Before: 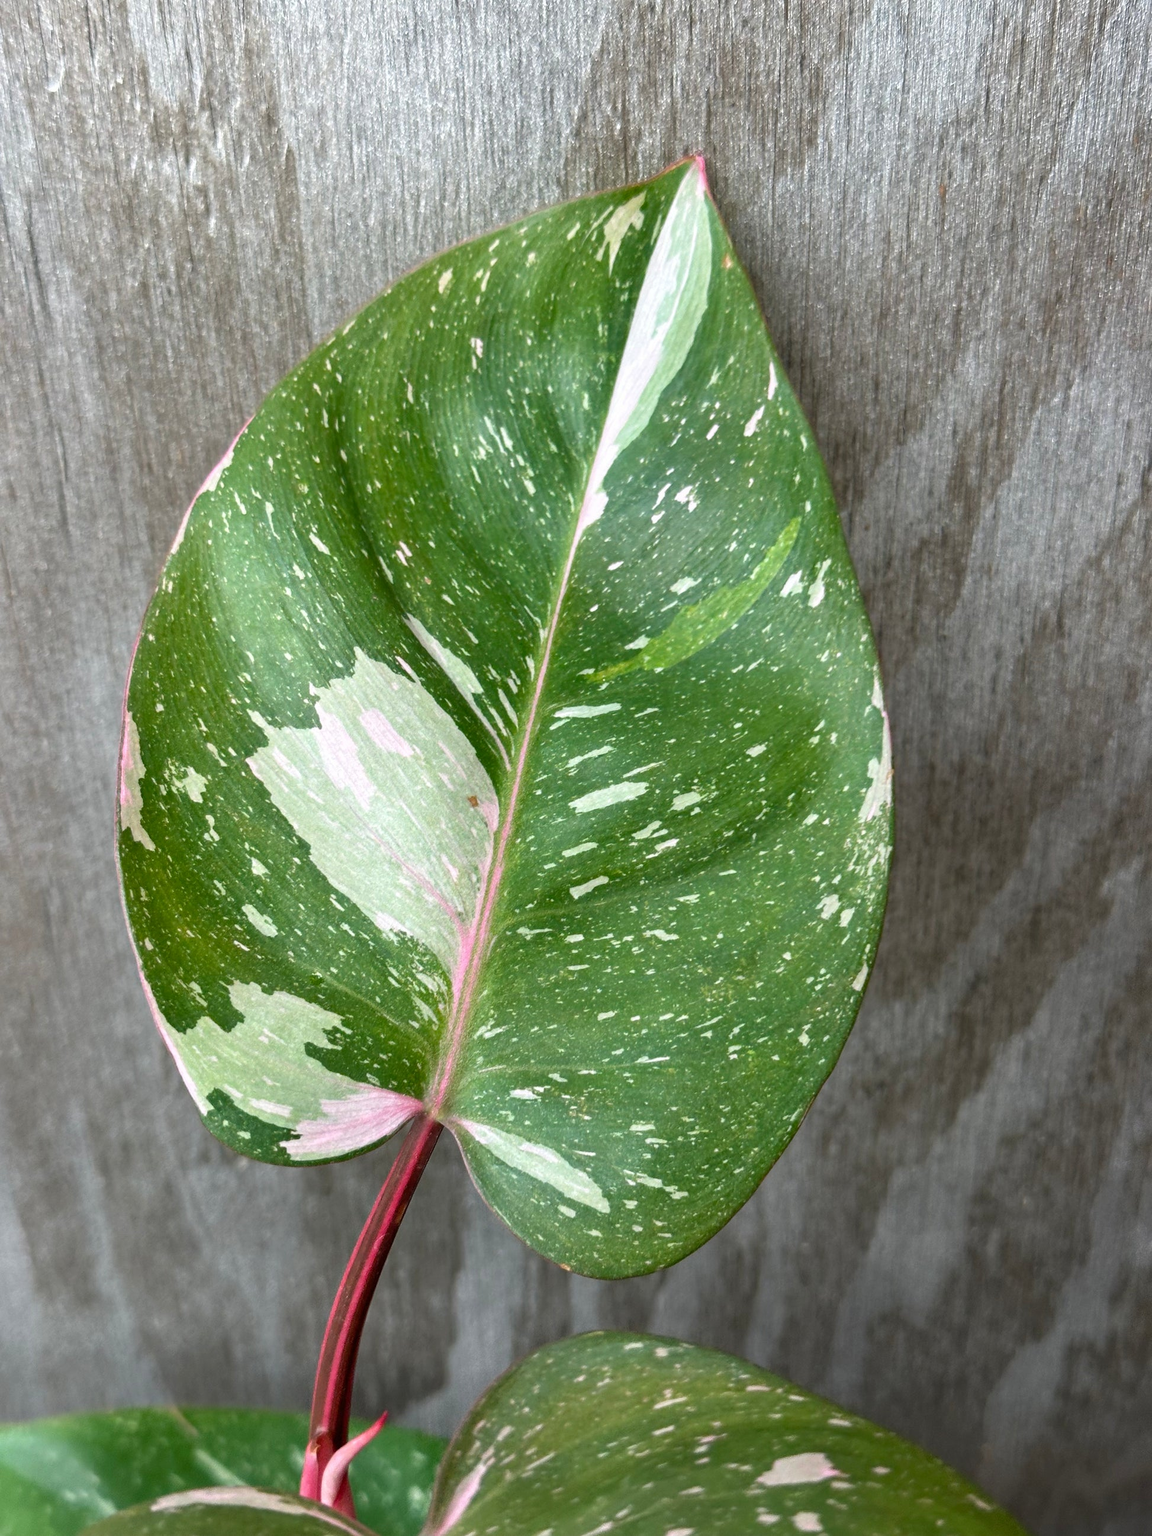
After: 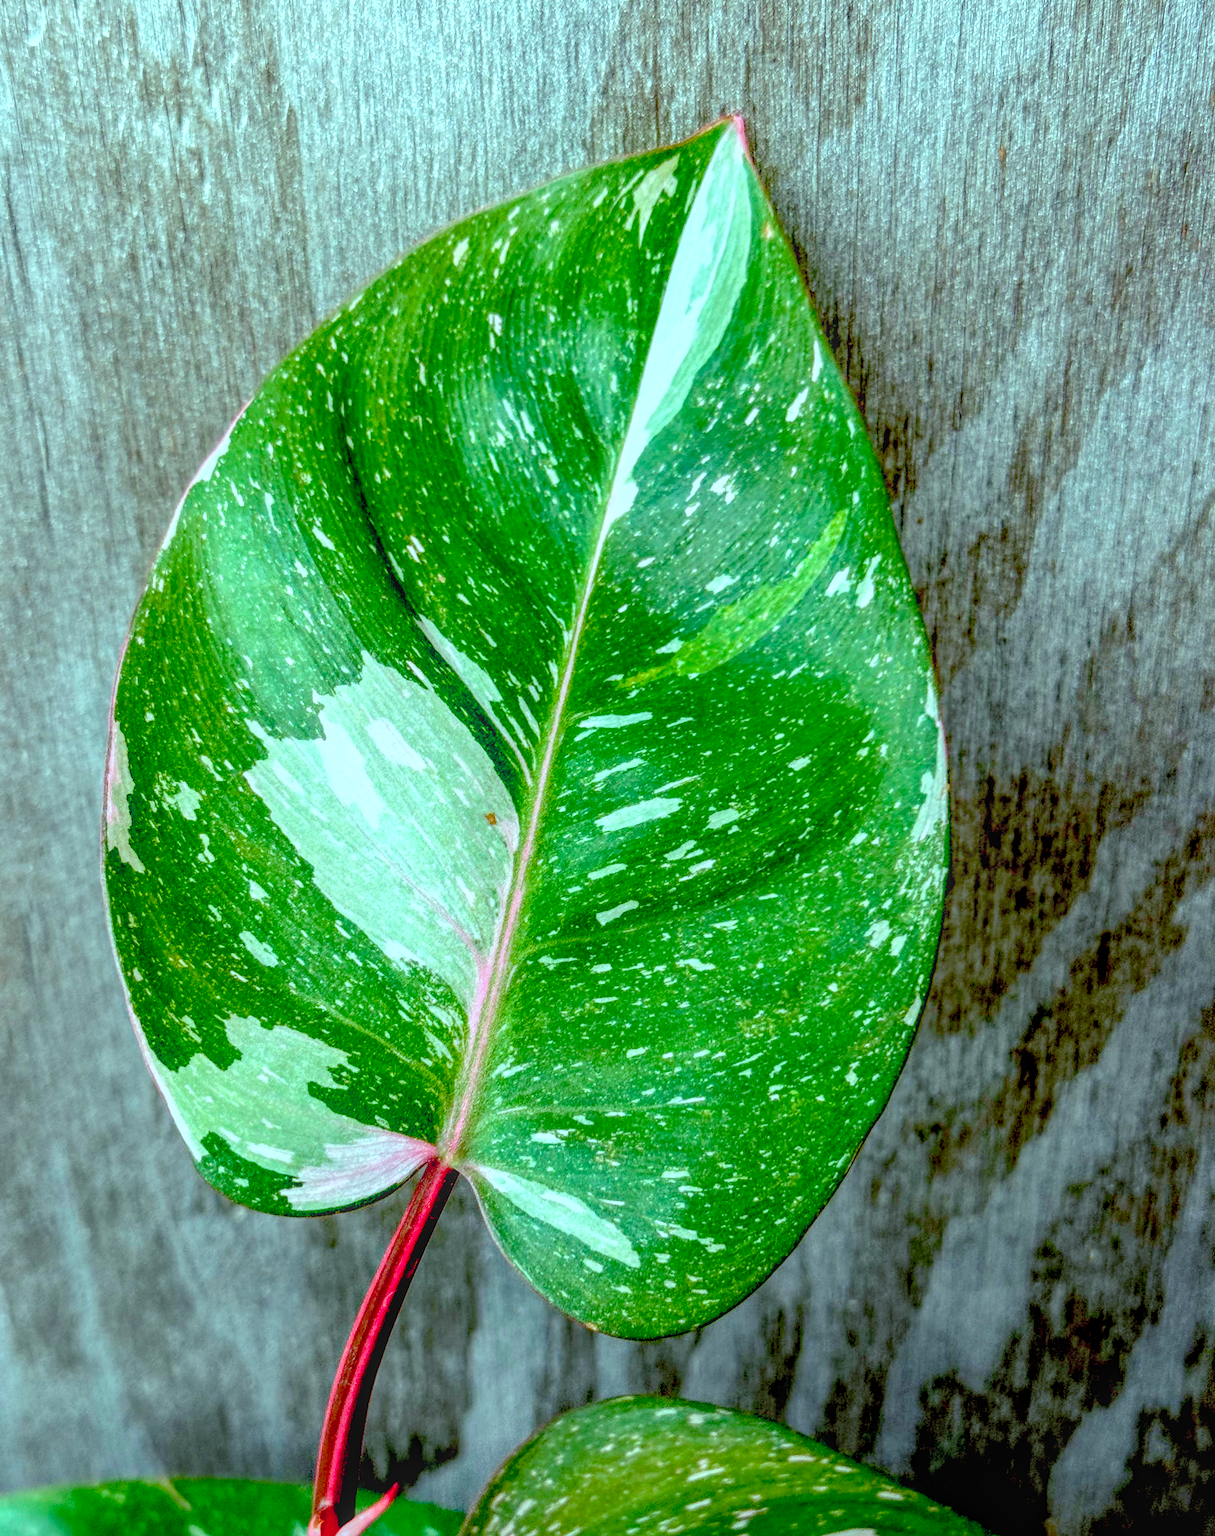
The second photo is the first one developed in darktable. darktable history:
crop: left 1.964%, top 3.251%, right 1.122%, bottom 4.933%
exposure: black level correction 0.056, compensate highlight preservation false
levels: levels [0, 0.43, 0.984]
local contrast: highlights 66%, shadows 33%, detail 166%, midtone range 0.2
color balance rgb: shadows lift › chroma 7.23%, shadows lift › hue 246.48°, highlights gain › chroma 5.38%, highlights gain › hue 196.93°, white fulcrum 1 EV
